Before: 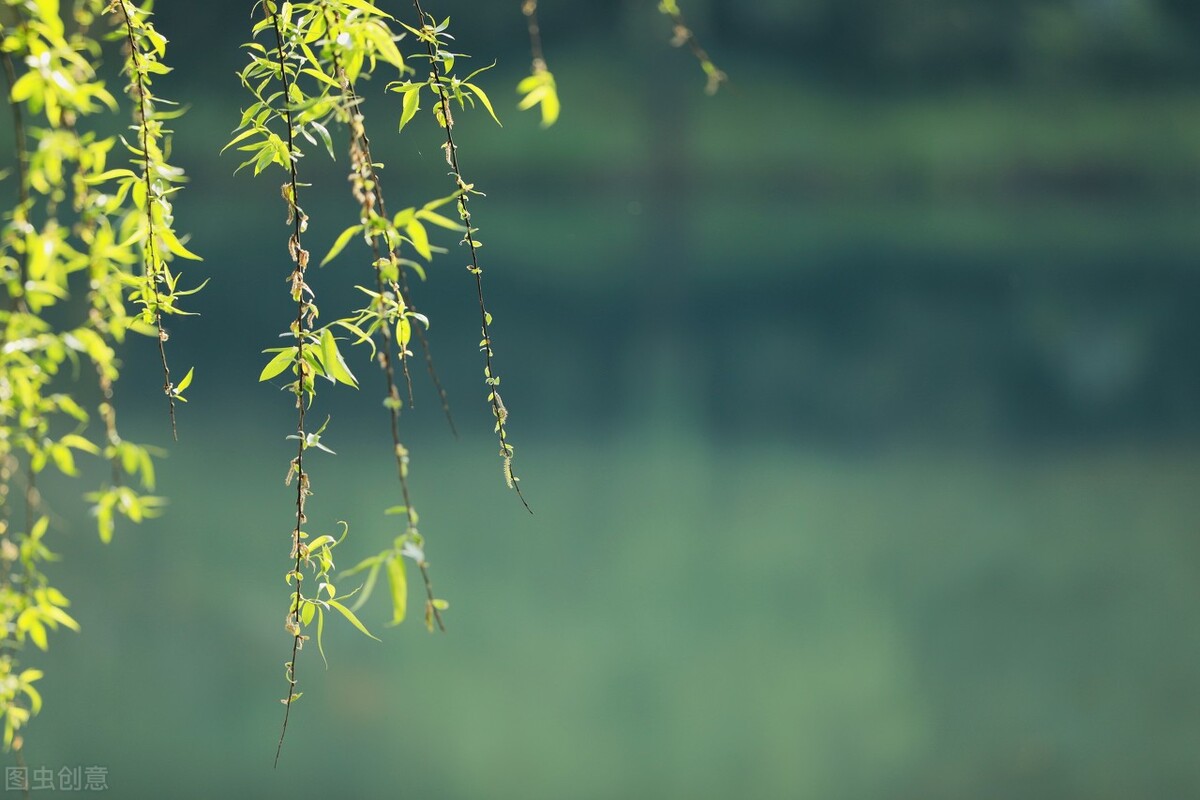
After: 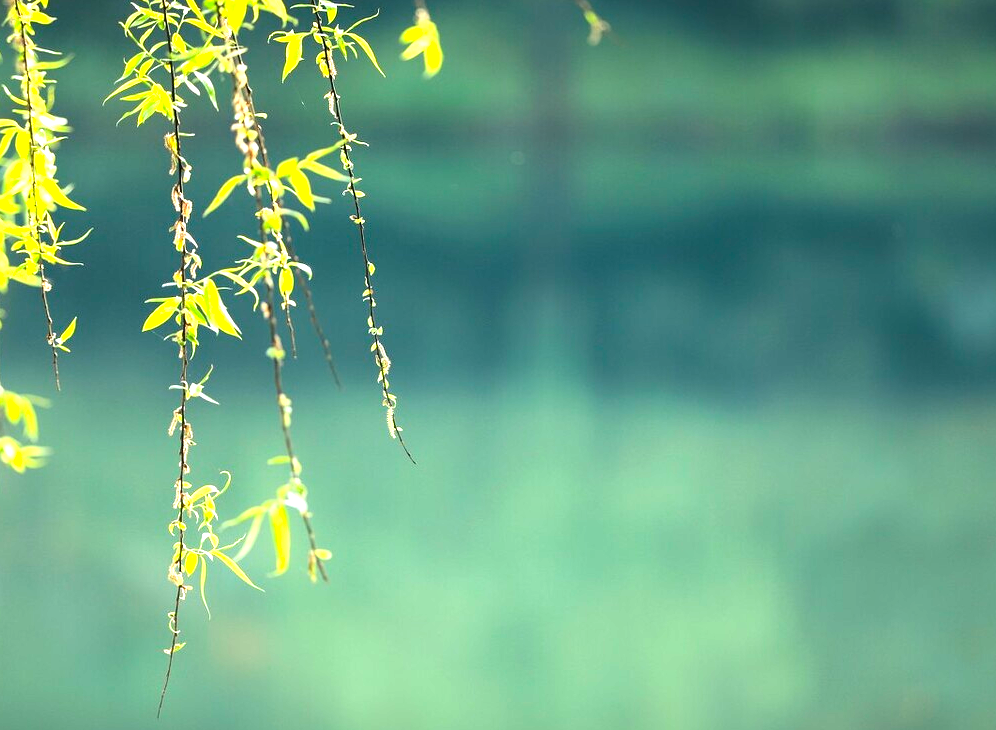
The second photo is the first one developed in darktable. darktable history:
tone equalizer: -8 EV -0.786 EV, -7 EV -0.674 EV, -6 EV -0.578 EV, -5 EV -0.375 EV, -3 EV 0.403 EV, -2 EV 0.6 EV, -1 EV 0.695 EV, +0 EV 0.743 EV, mask exposure compensation -0.499 EV
crop: left 9.809%, top 6.271%, right 7.146%, bottom 2.477%
exposure: exposure 0.574 EV, compensate highlight preservation false
local contrast: mode bilateral grid, contrast 20, coarseness 51, detail 120%, midtone range 0.2
